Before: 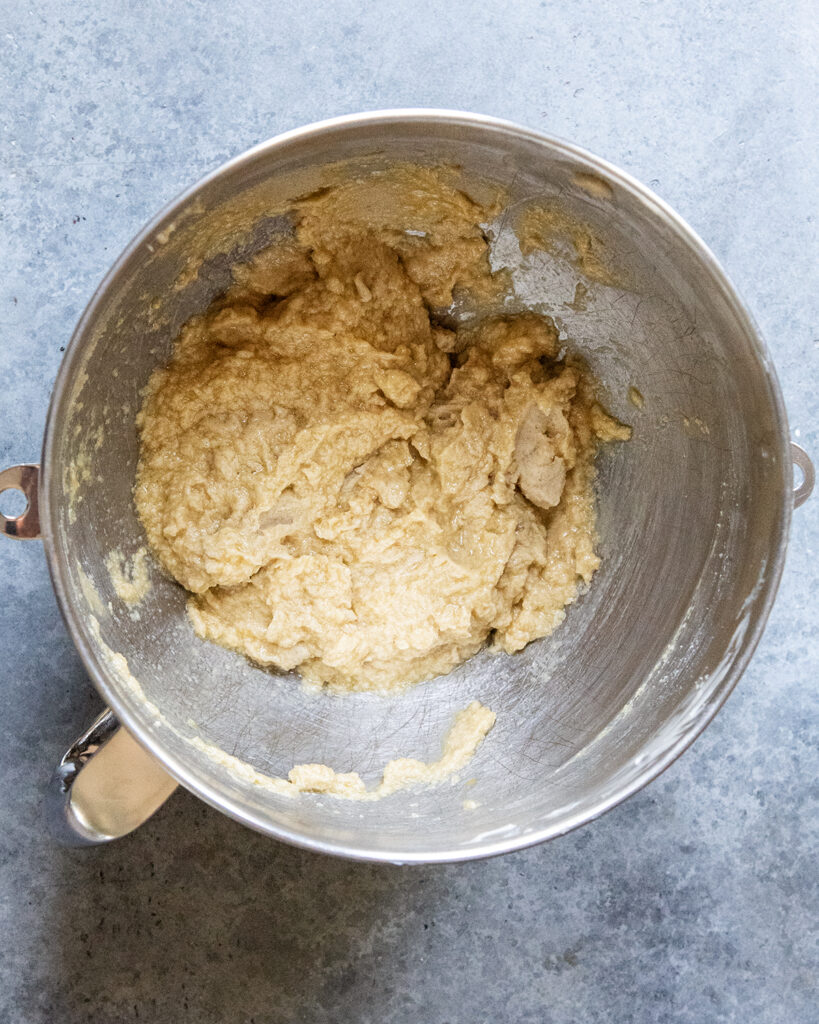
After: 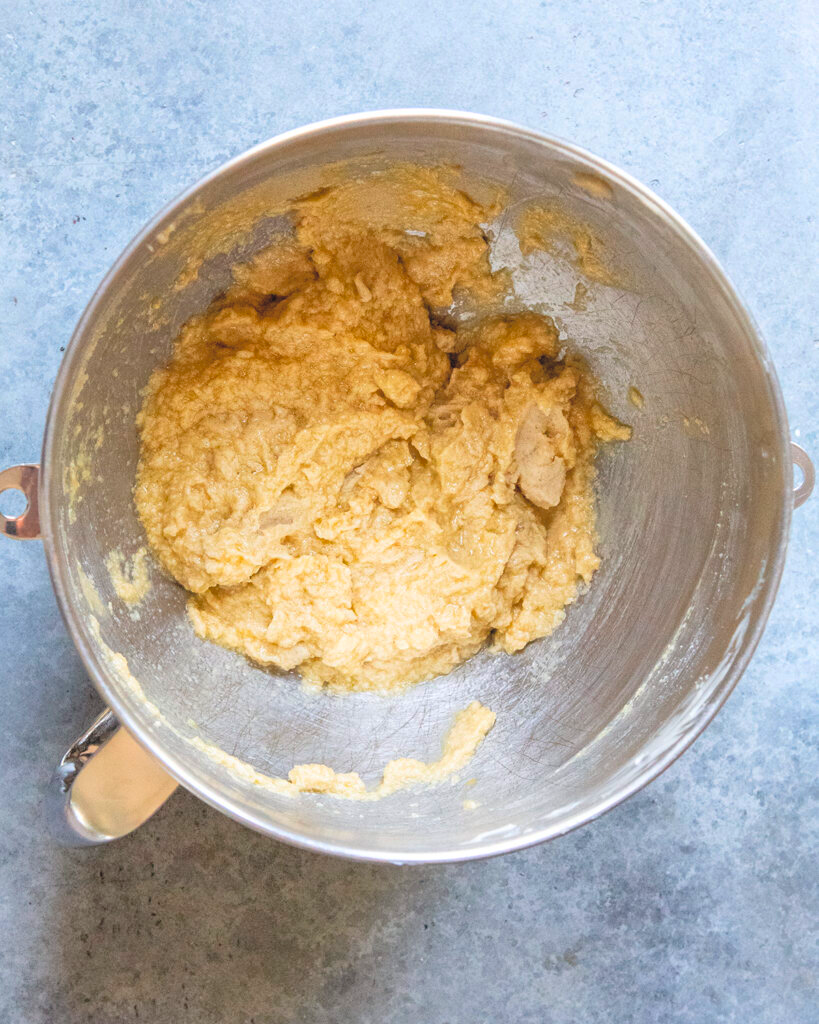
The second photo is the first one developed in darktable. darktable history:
contrast brightness saturation: contrast 0.103, brightness 0.307, saturation 0.135
shadows and highlights: on, module defaults
